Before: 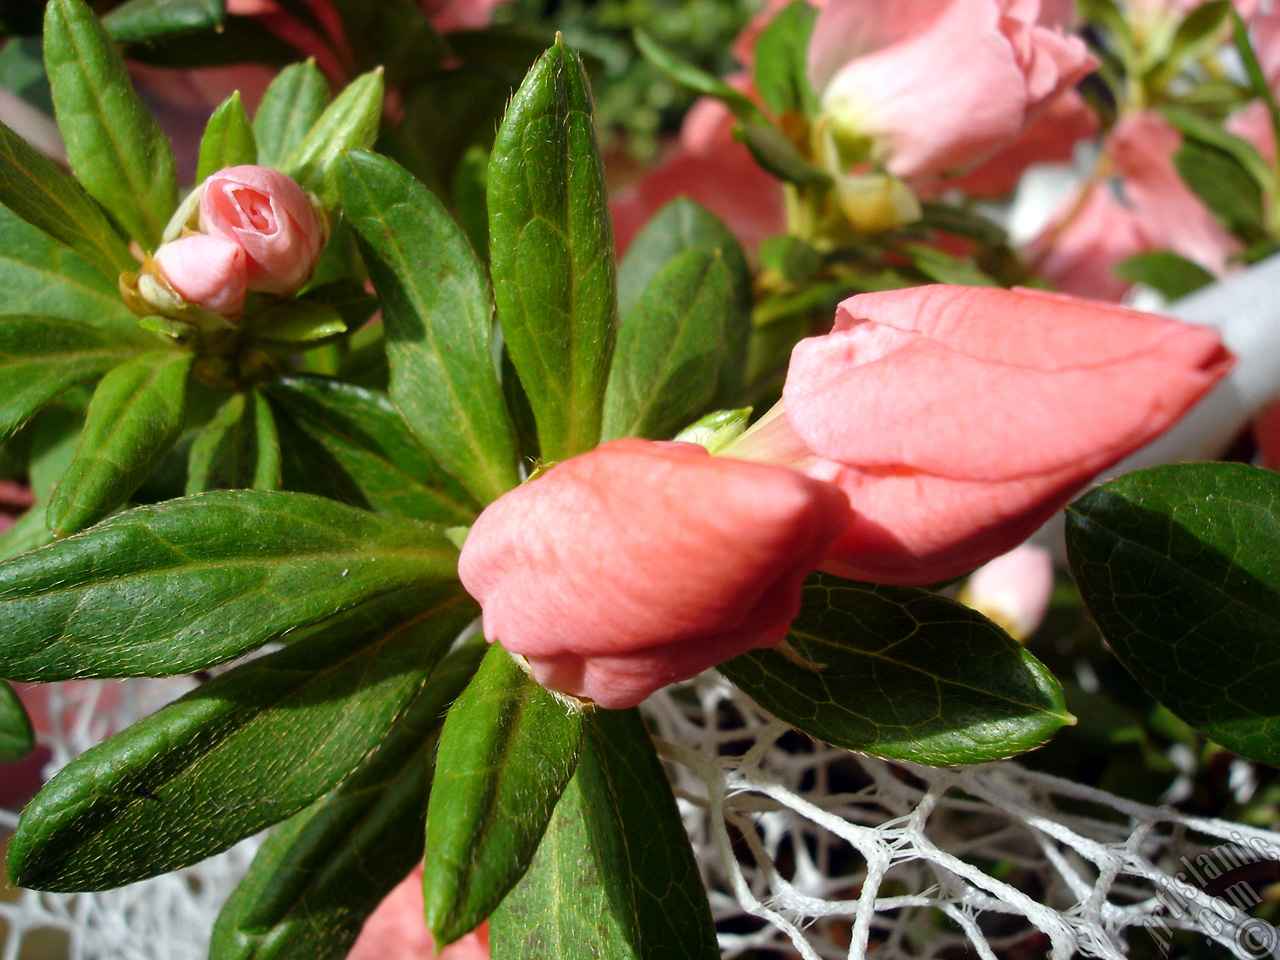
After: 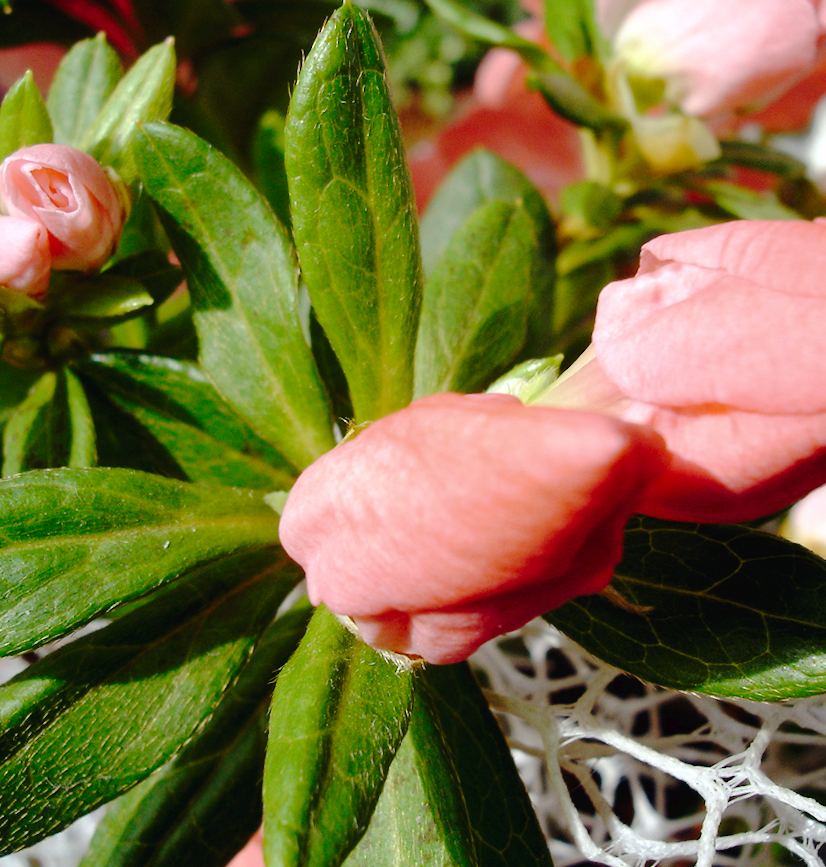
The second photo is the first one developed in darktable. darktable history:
rotate and perspective: rotation -3.52°, crop left 0.036, crop right 0.964, crop top 0.081, crop bottom 0.919
crop and rotate: left 13.409%, right 19.924%
tone curve: curves: ch0 [(0, 0) (0.003, 0.021) (0.011, 0.021) (0.025, 0.021) (0.044, 0.033) (0.069, 0.053) (0.1, 0.08) (0.136, 0.114) (0.177, 0.171) (0.224, 0.246) (0.277, 0.332) (0.335, 0.424) (0.399, 0.496) (0.468, 0.561) (0.543, 0.627) (0.623, 0.685) (0.709, 0.741) (0.801, 0.813) (0.898, 0.902) (1, 1)], preserve colors none
